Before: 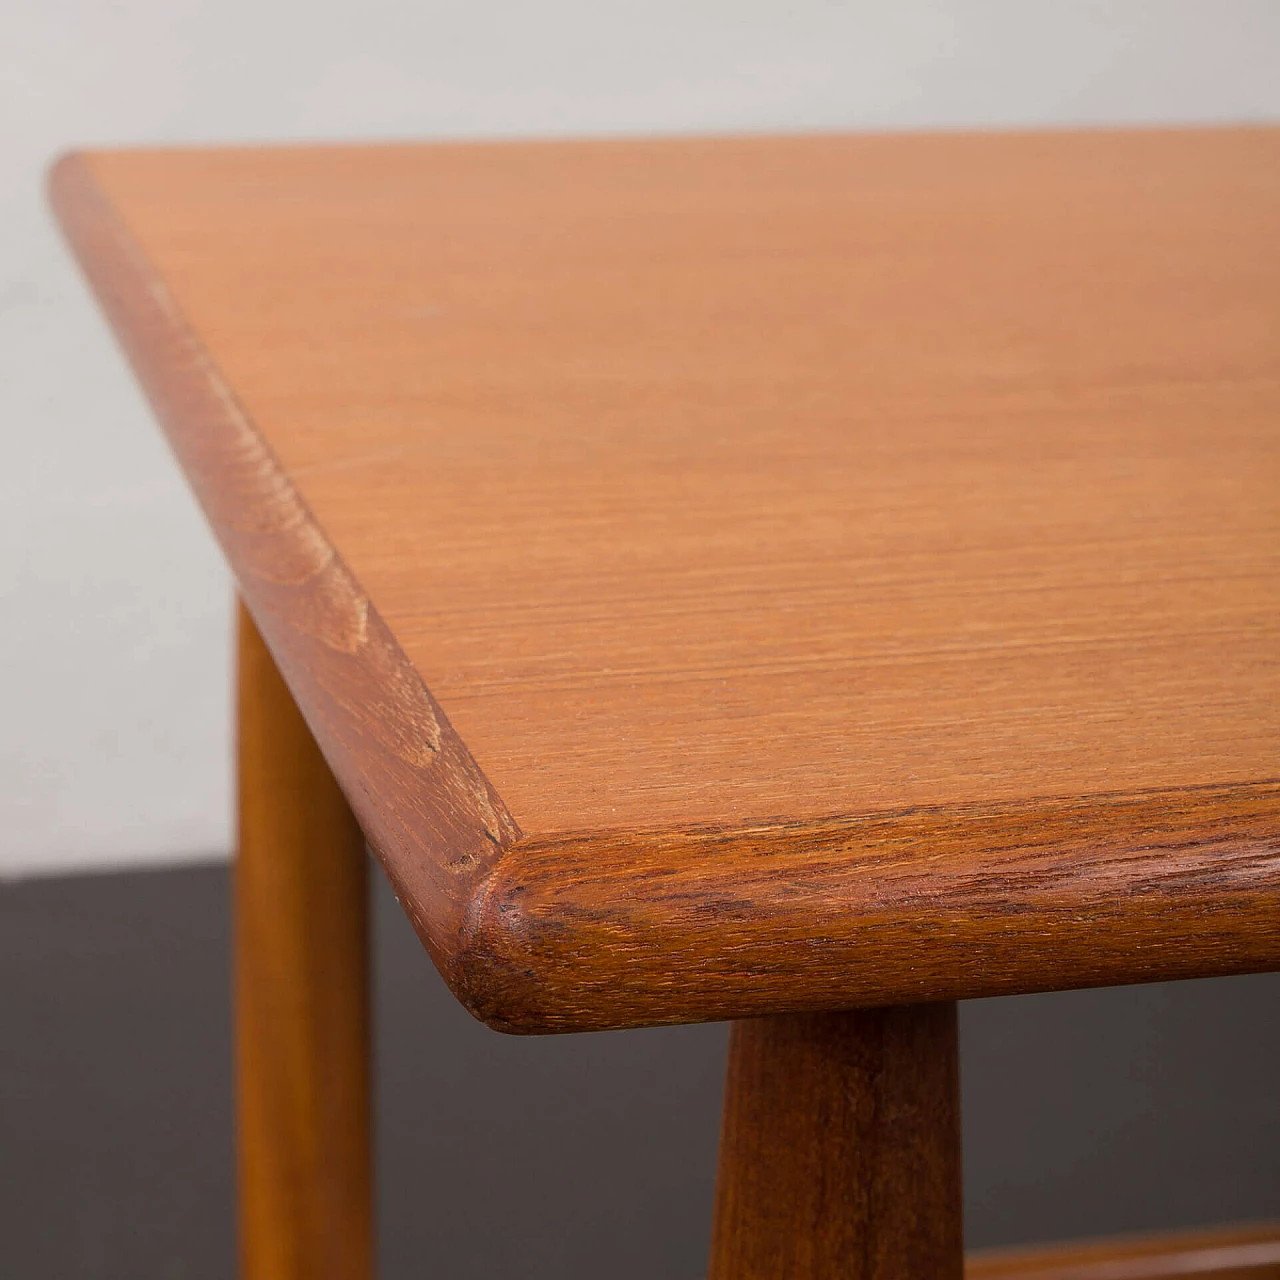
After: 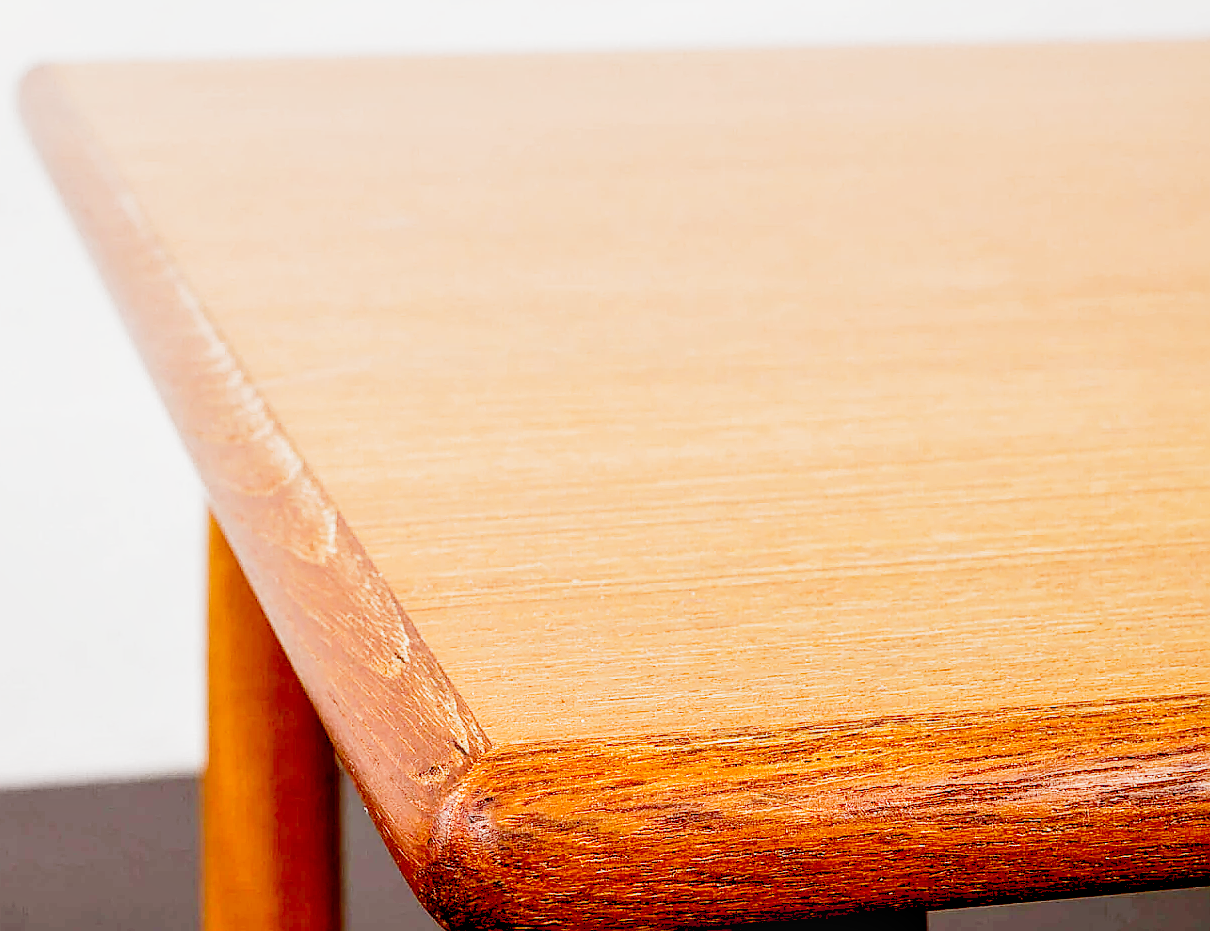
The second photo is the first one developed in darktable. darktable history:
sharpen: on, module defaults
crop: left 2.429%, top 6.985%, right 3.028%, bottom 20.216%
local contrast: on, module defaults
exposure: black level correction 0.011, exposure 1.084 EV, compensate highlight preservation false
filmic rgb: middle gray luminance 9.49%, black relative exposure -10.57 EV, white relative exposure 3.43 EV, target black luminance 0%, hardness 5.98, latitude 59.58%, contrast 1.087, highlights saturation mix 5.08%, shadows ↔ highlights balance 29.35%, preserve chrominance no, color science v5 (2021)
tone curve: curves: ch0 [(0.017, 0) (0.122, 0.046) (0.295, 0.297) (0.449, 0.505) (0.559, 0.629) (0.729, 0.796) (0.879, 0.898) (1, 0.97)]; ch1 [(0, 0) (0.393, 0.4) (0.447, 0.447) (0.485, 0.497) (0.522, 0.503) (0.539, 0.52) (0.606, 0.6) (0.696, 0.679) (1, 1)]; ch2 [(0, 0) (0.369, 0.388) (0.449, 0.431) (0.499, 0.501) (0.516, 0.536) (0.604, 0.599) (0.741, 0.763) (1, 1)], preserve colors none
